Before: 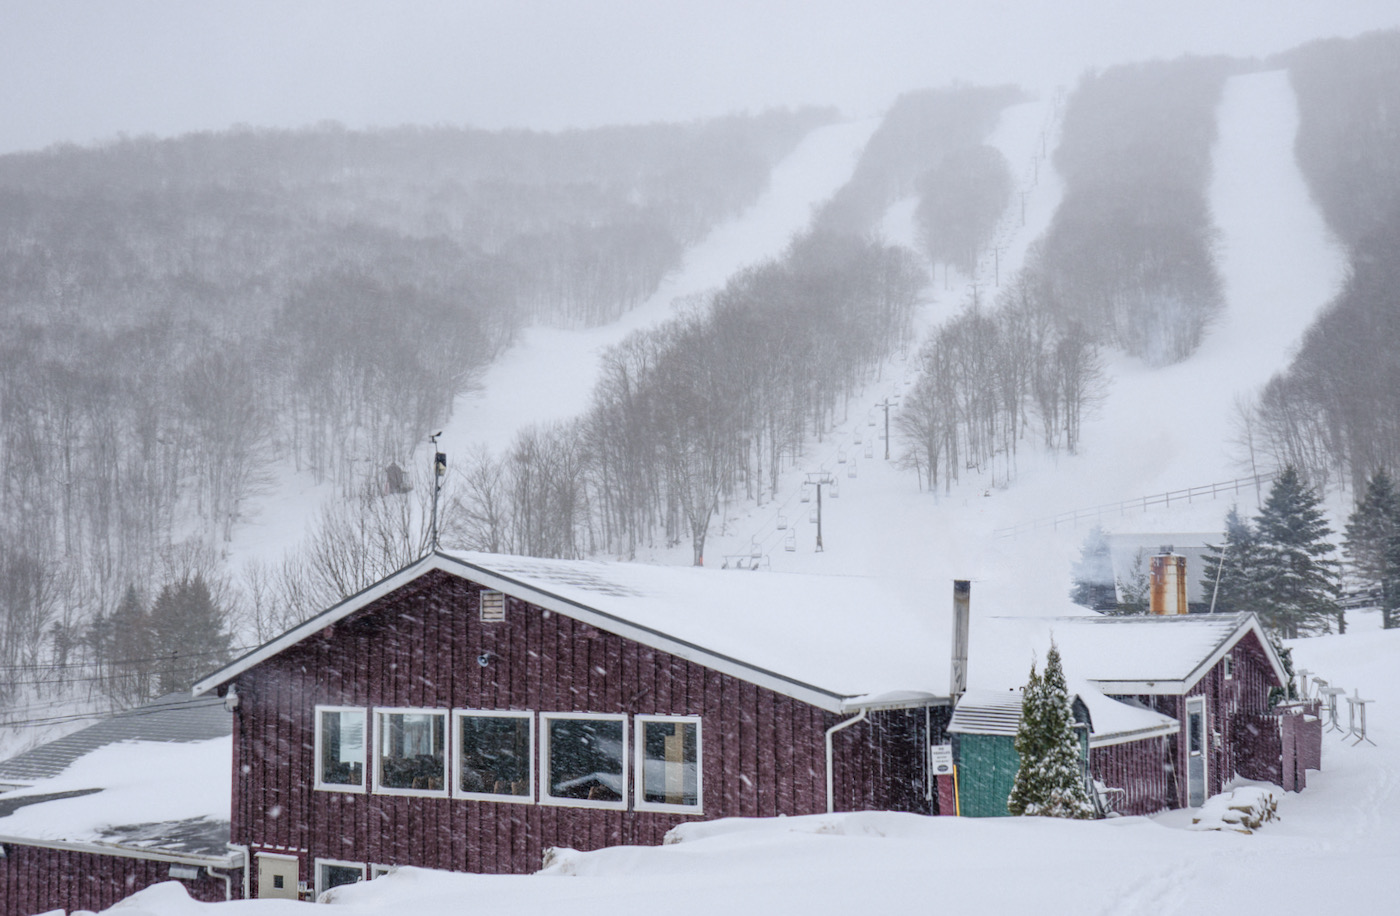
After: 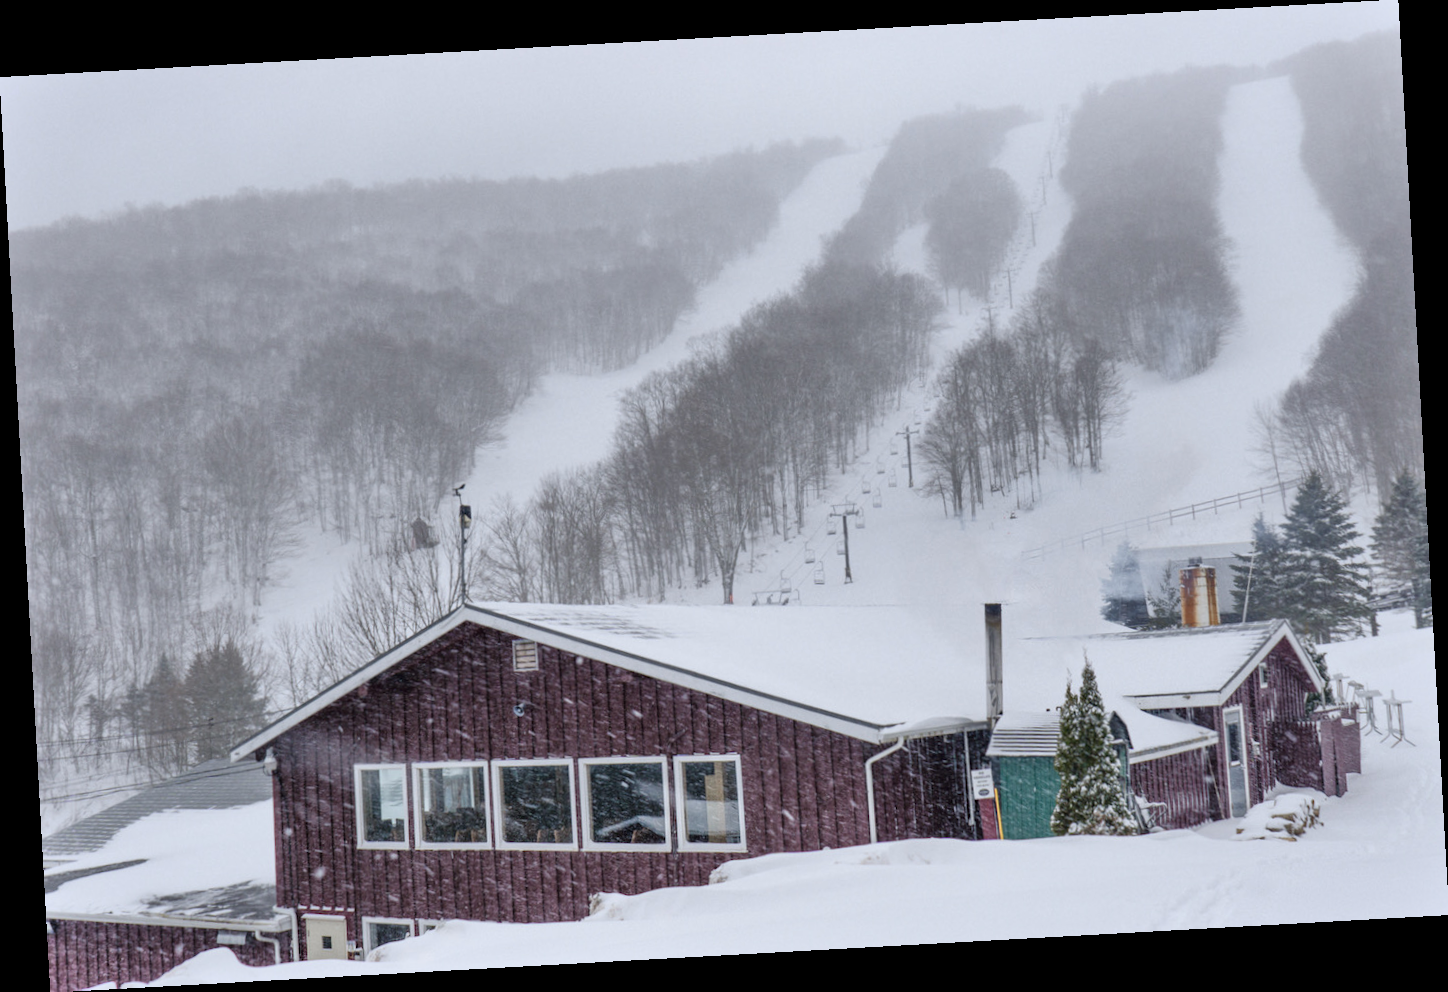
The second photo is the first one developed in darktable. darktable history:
rotate and perspective: rotation -3.18°, automatic cropping off
shadows and highlights: shadows 60, highlights -60.23, soften with gaussian
